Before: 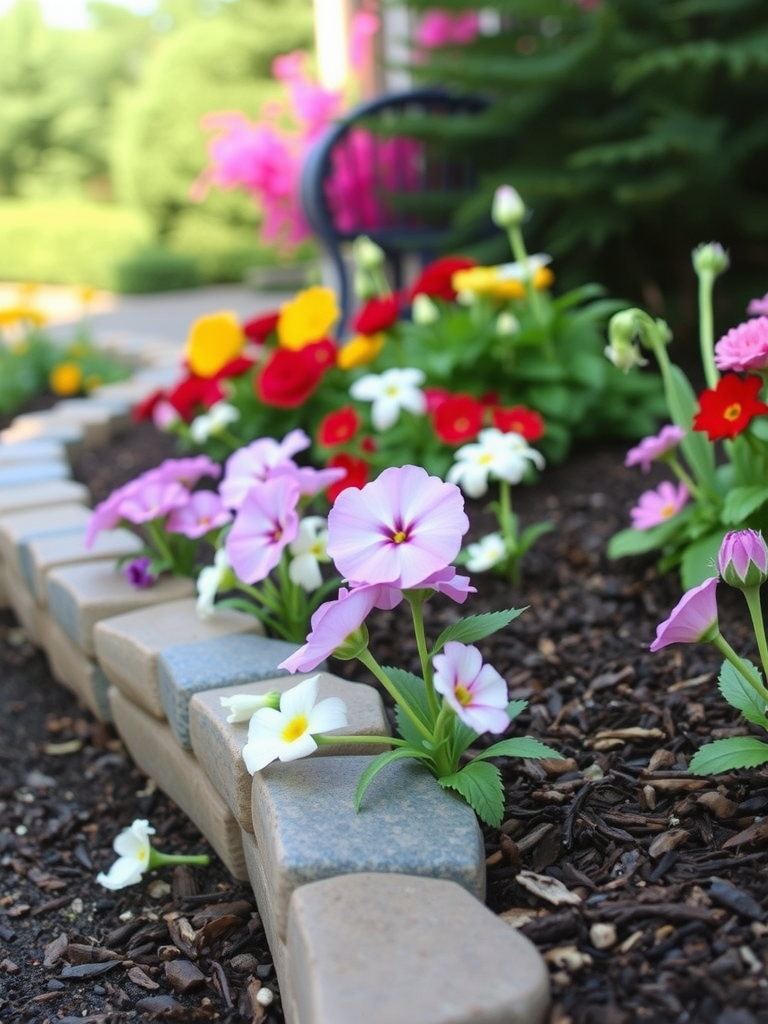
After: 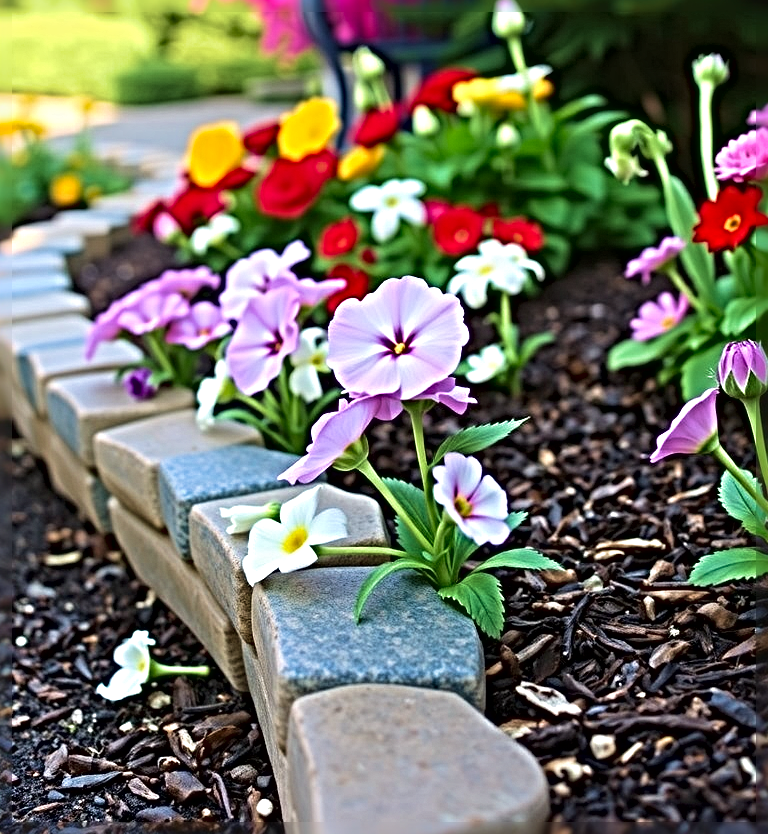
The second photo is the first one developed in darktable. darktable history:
velvia: strength 45%
sharpen: radius 6.3, amount 1.8, threshold 0
crop and rotate: top 18.507%
contrast brightness saturation: contrast 0.04, saturation 0.16
